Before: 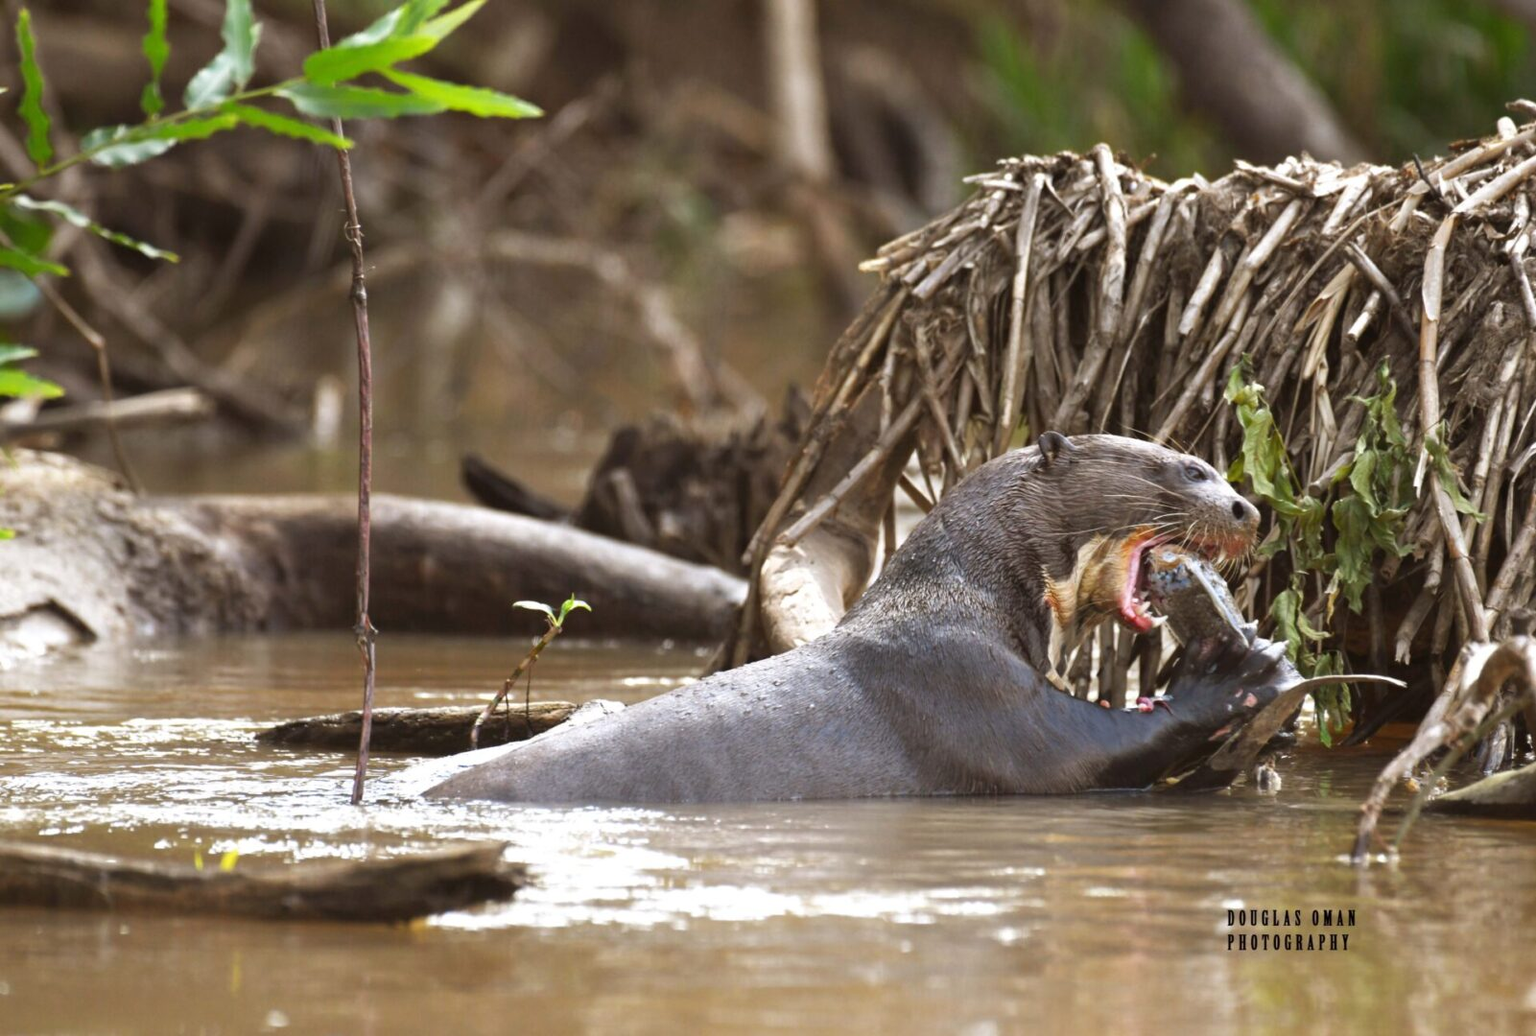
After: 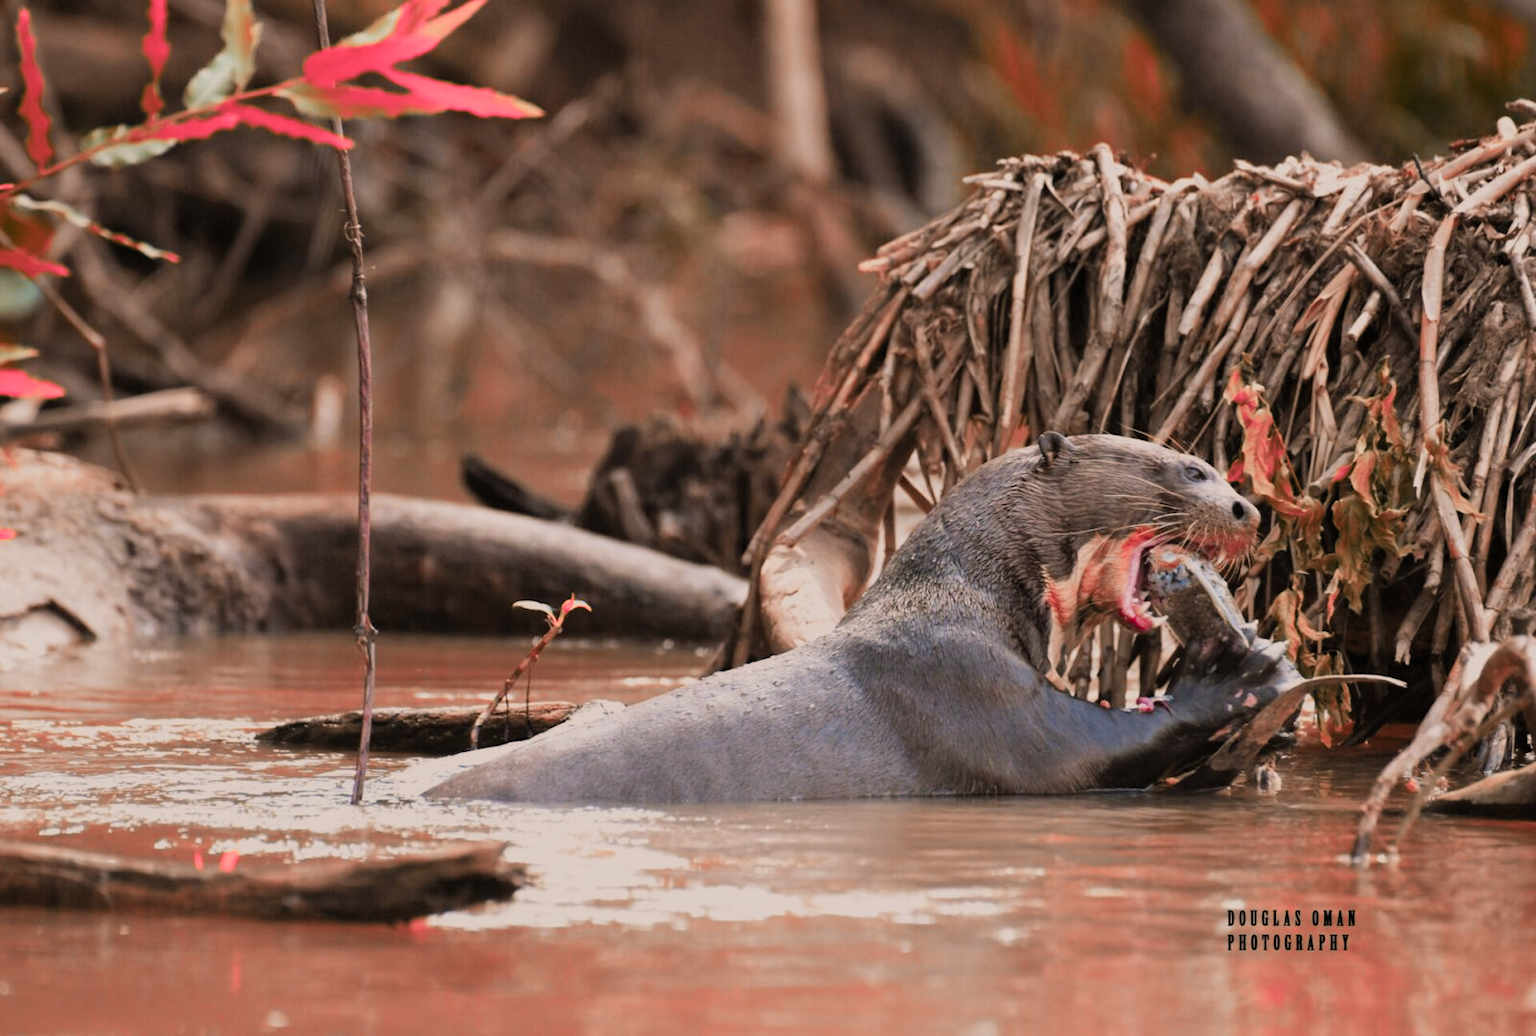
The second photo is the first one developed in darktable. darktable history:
filmic rgb: black relative exposure -7.15 EV, white relative exposure 5.35 EV, hardness 3.02, add noise in highlights 0.001, color science v3 (2019), use custom middle-gray values true, contrast in highlights soft
color balance rgb: power › luminance 1.646%, highlights gain › chroma 3.083%, highlights gain › hue 60.05°, linear chroma grading › global chroma -0.642%, perceptual saturation grading › global saturation 30.133%
color zones: curves: ch2 [(0, 0.488) (0.143, 0.417) (0.286, 0.212) (0.429, 0.179) (0.571, 0.154) (0.714, 0.415) (0.857, 0.495) (1, 0.488)]
